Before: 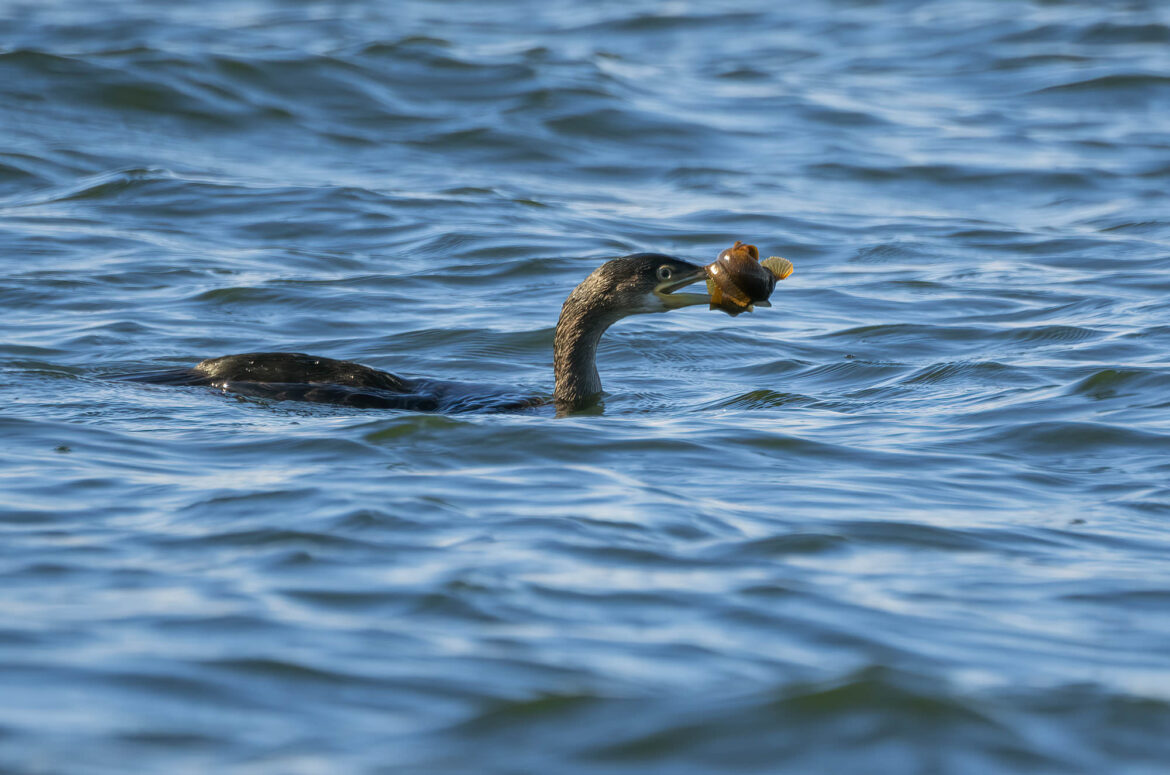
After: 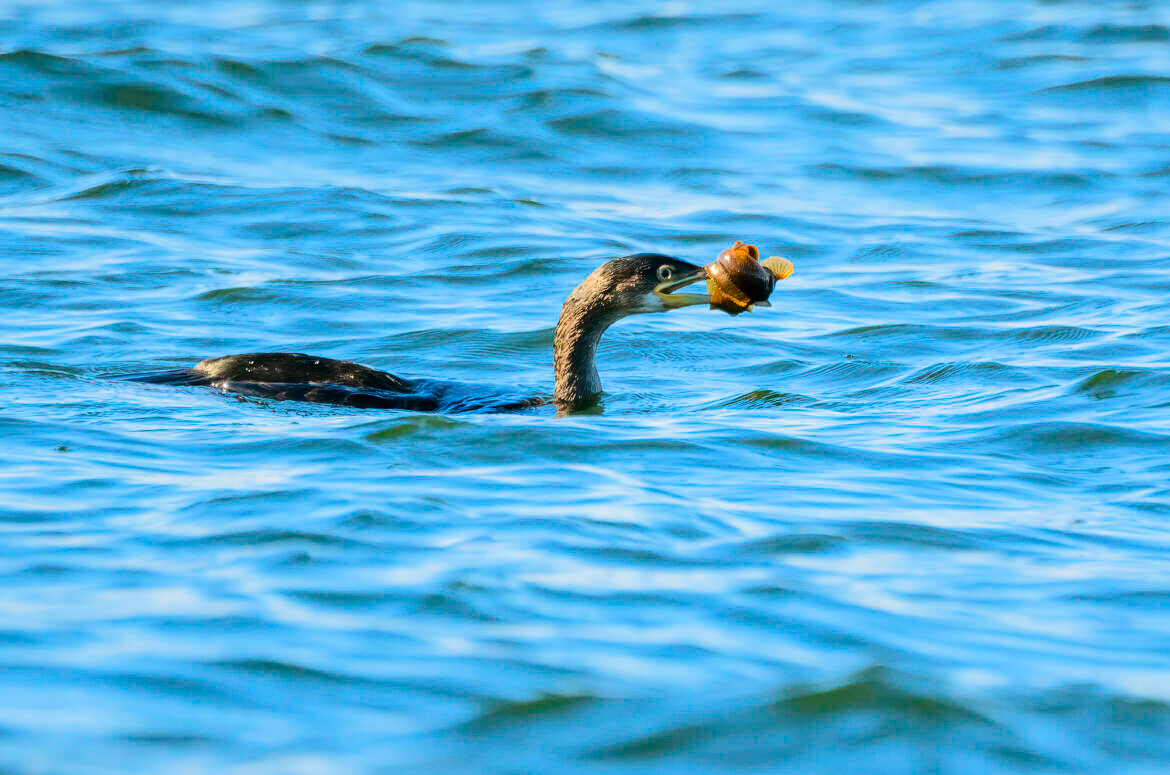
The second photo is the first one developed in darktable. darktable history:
tone equalizer: -7 EV 0.143 EV, -6 EV 0.601 EV, -5 EV 1.16 EV, -4 EV 1.36 EV, -3 EV 1.17 EV, -2 EV 0.6 EV, -1 EV 0.151 EV, edges refinement/feathering 500, mask exposure compensation -1.57 EV, preserve details no
color balance rgb: power › hue 211.98°, perceptual saturation grading › global saturation 20%, perceptual saturation grading › highlights -25.708%, perceptual saturation grading › shadows 25.744%, global vibrance 20.384%
